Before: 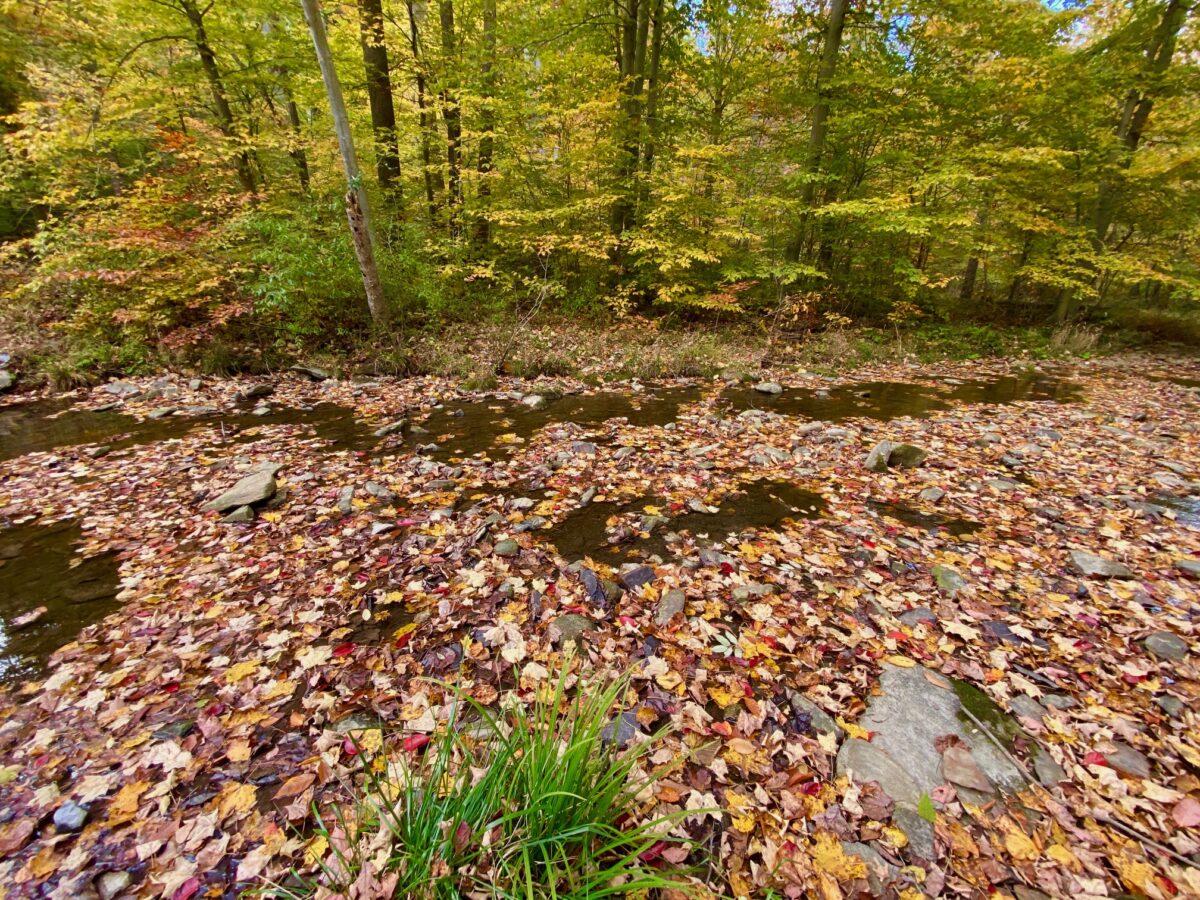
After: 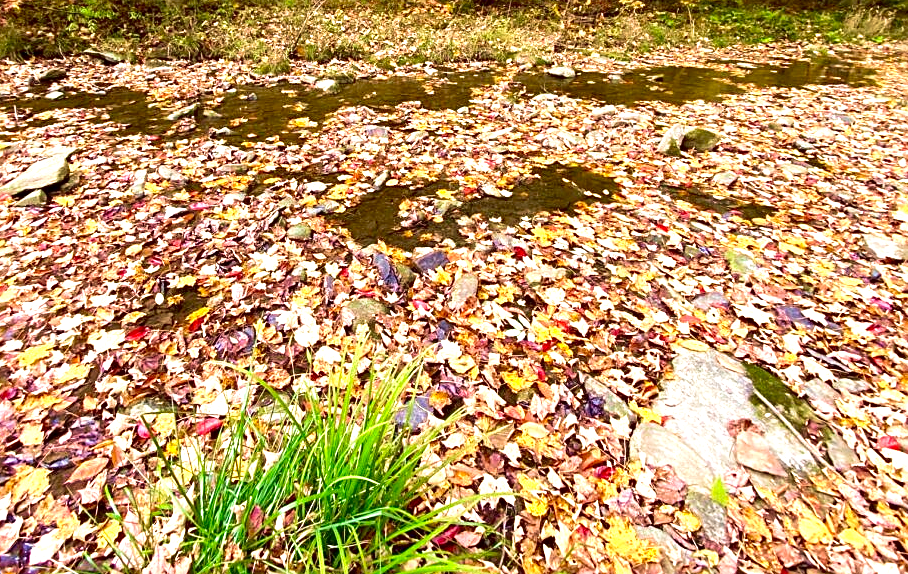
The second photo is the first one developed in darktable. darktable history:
sharpen: on, module defaults
velvia: strength 45%
exposure: black level correction 0, exposure 1.2 EV, compensate exposure bias true, compensate highlight preservation false
crop and rotate: left 17.299%, top 35.115%, right 7.015%, bottom 1.024%
contrast brightness saturation: contrast 0.1, brightness 0.02, saturation 0.02
